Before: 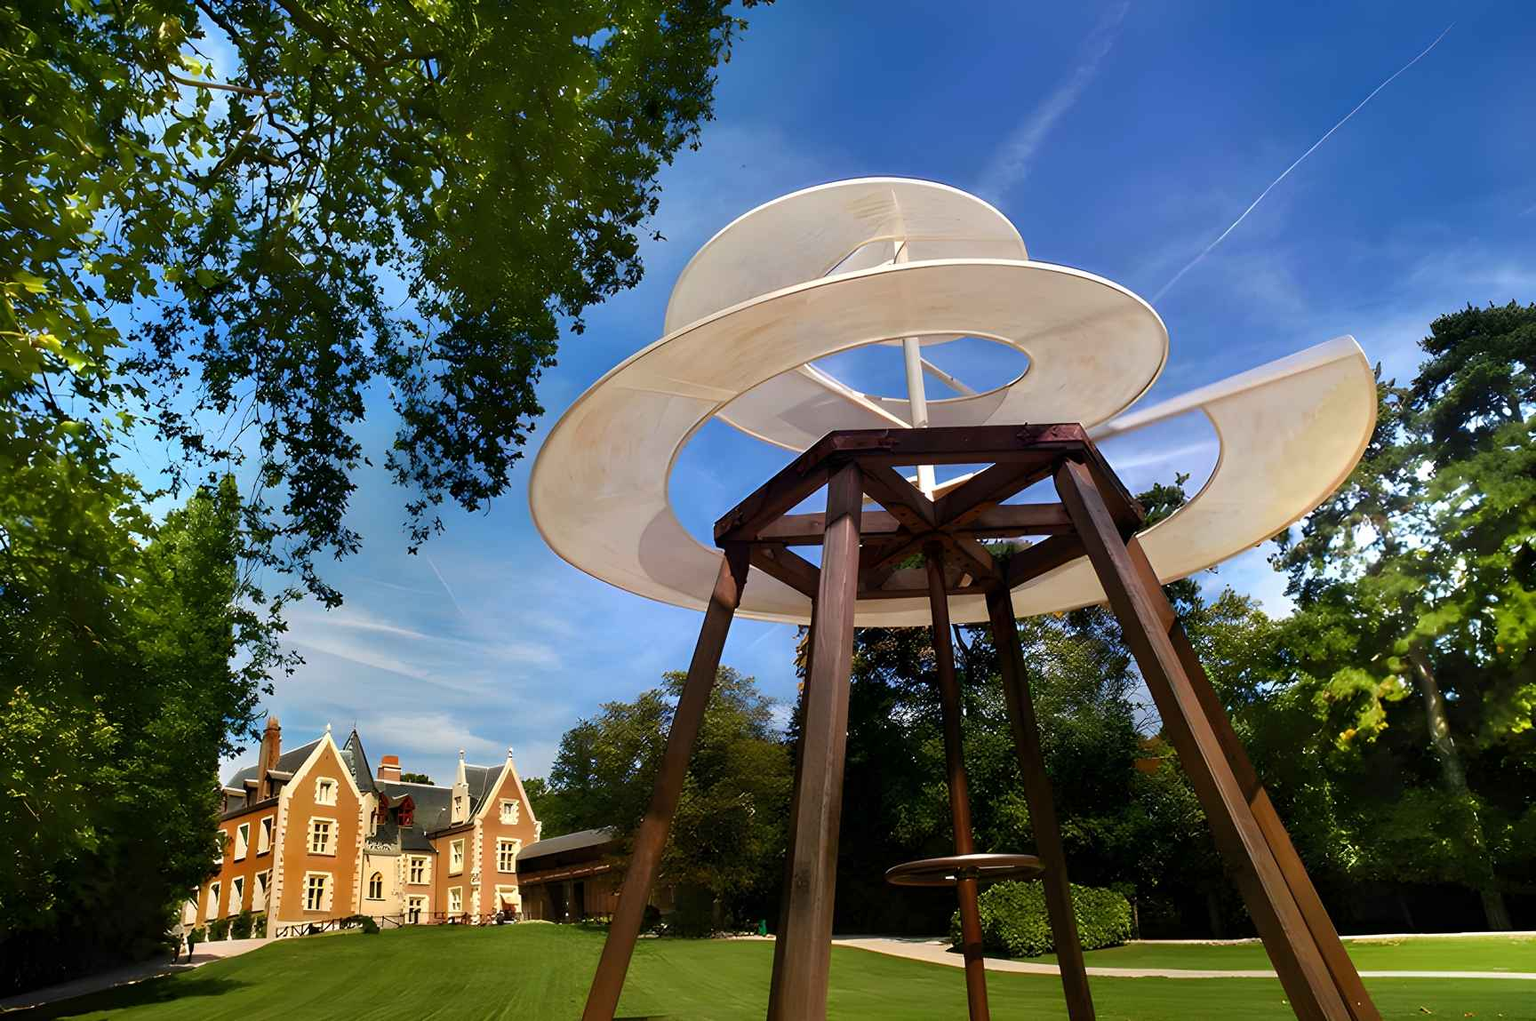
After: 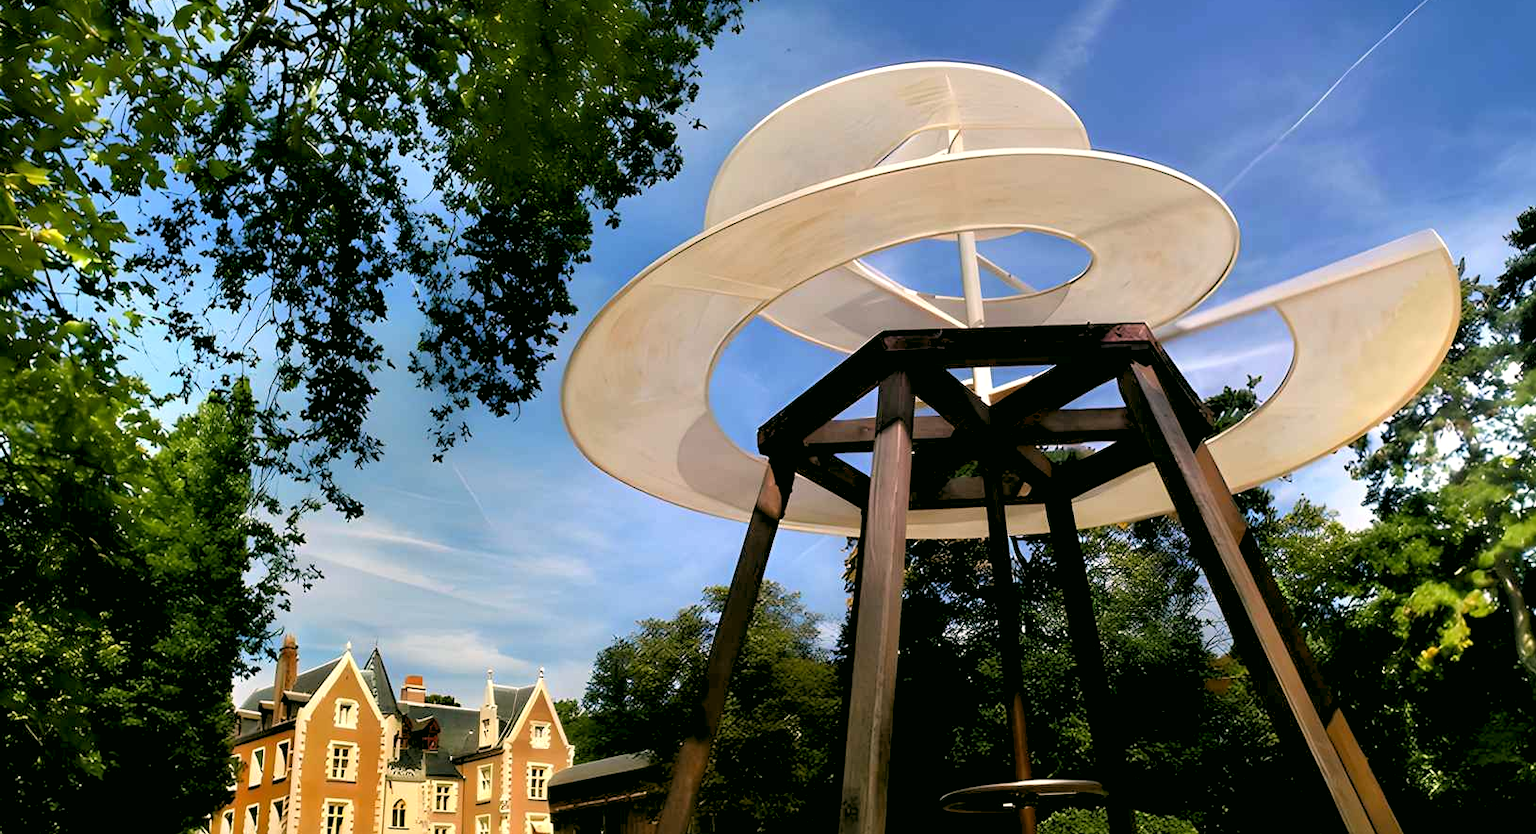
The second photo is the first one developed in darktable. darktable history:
rgb levels: levels [[0.013, 0.434, 0.89], [0, 0.5, 1], [0, 0.5, 1]]
color correction: highlights a* 4.02, highlights b* 4.98, shadows a* -7.55, shadows b* 4.98
contrast brightness saturation: saturation -0.05
crop and rotate: angle 0.03°, top 11.643%, right 5.651%, bottom 11.189%
